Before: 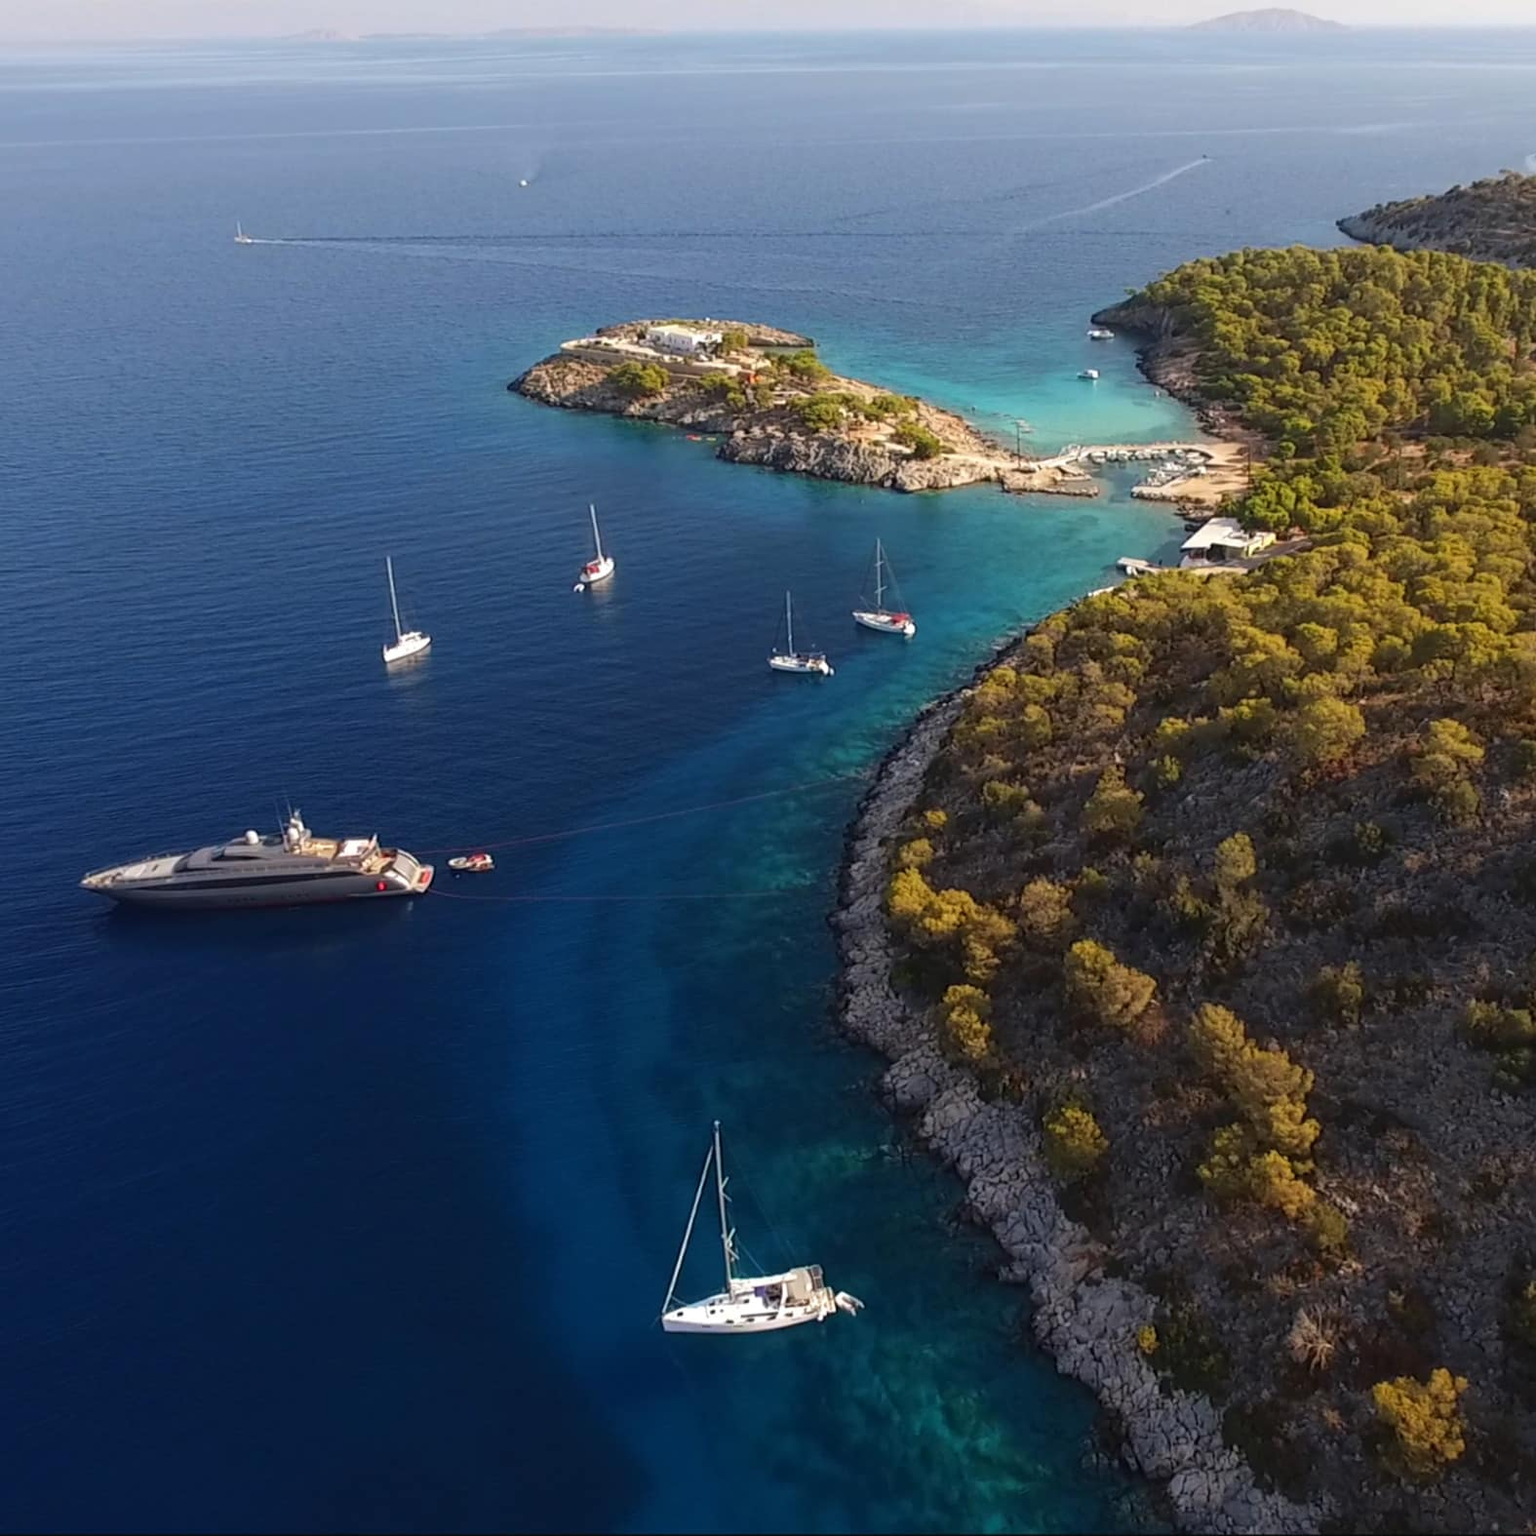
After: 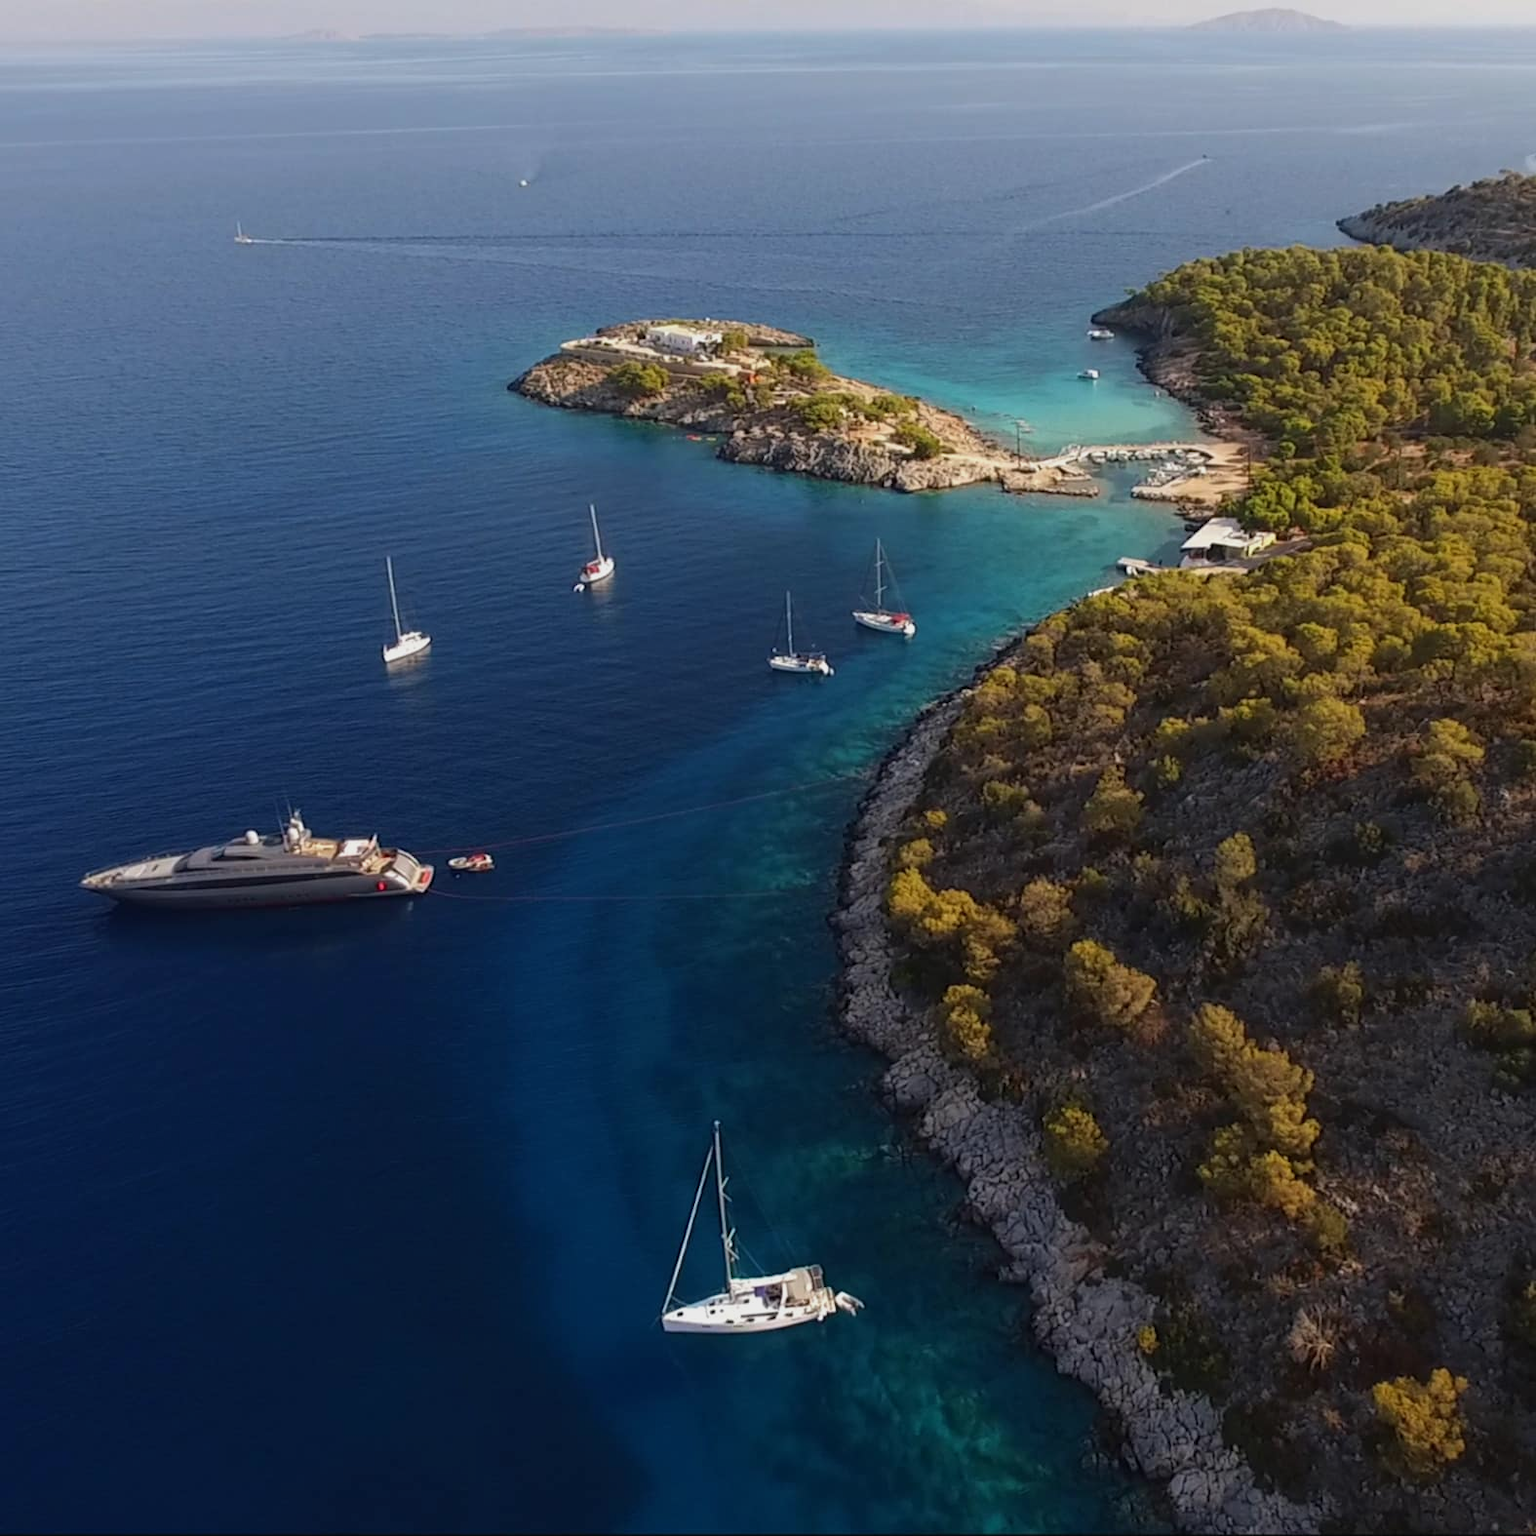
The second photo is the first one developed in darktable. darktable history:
exposure: exposure -0.277 EV, compensate highlight preservation false
